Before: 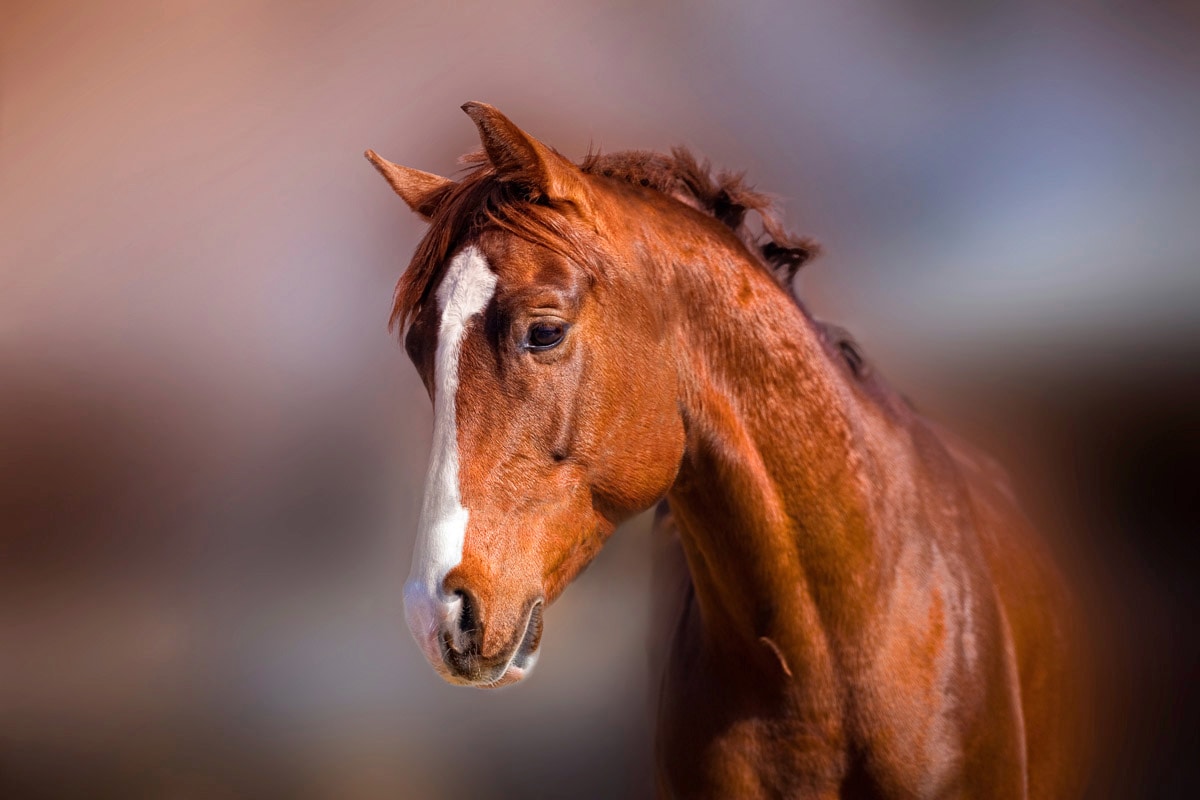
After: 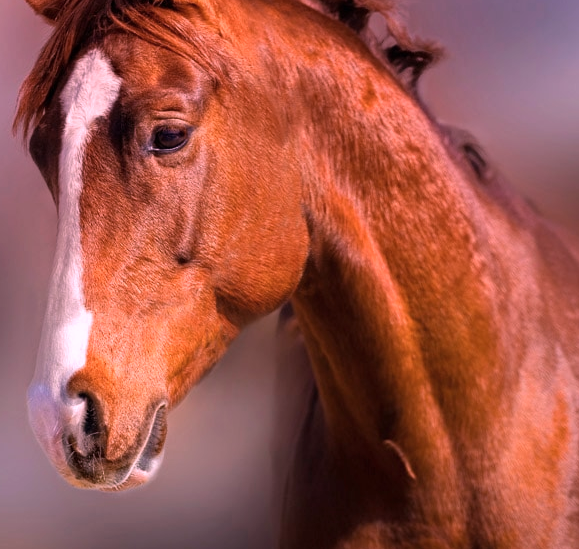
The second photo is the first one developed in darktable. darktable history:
white balance: red 1.188, blue 1.11
crop: left 31.379%, top 24.658%, right 20.326%, bottom 6.628%
color zones: curves: ch1 [(0, 0.469) (0.01, 0.469) (0.12, 0.446) (0.248, 0.469) (0.5, 0.5) (0.748, 0.5) (0.99, 0.469) (1, 0.469)]
graduated density: density 0.38 EV, hardness 21%, rotation -6.11°, saturation 32%
